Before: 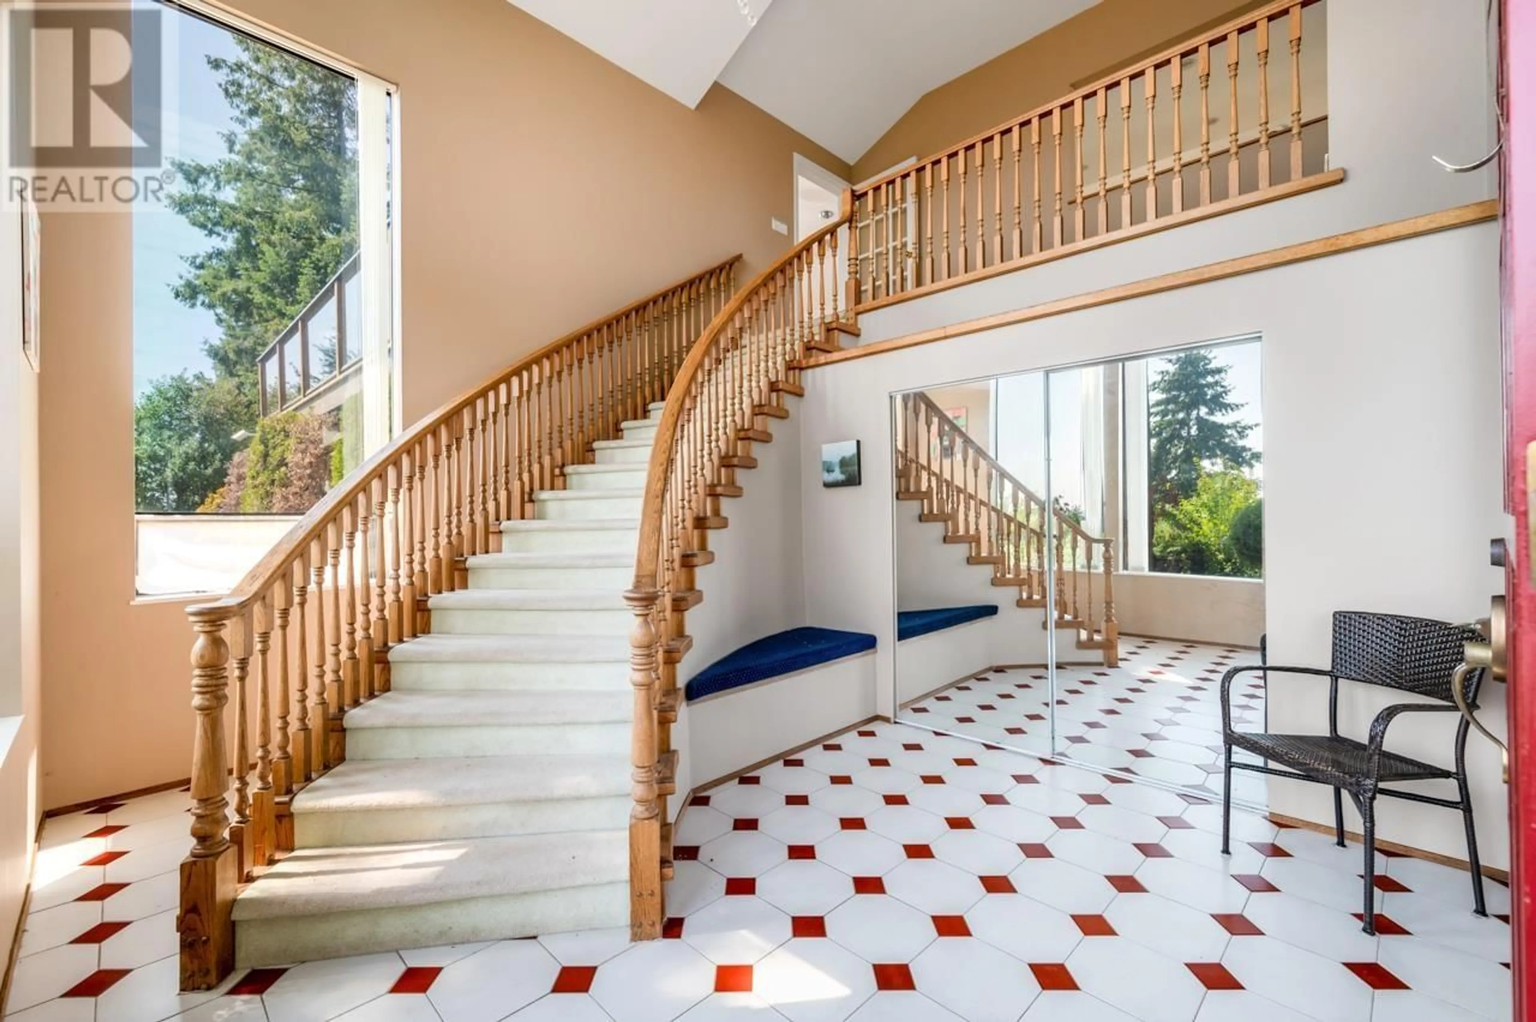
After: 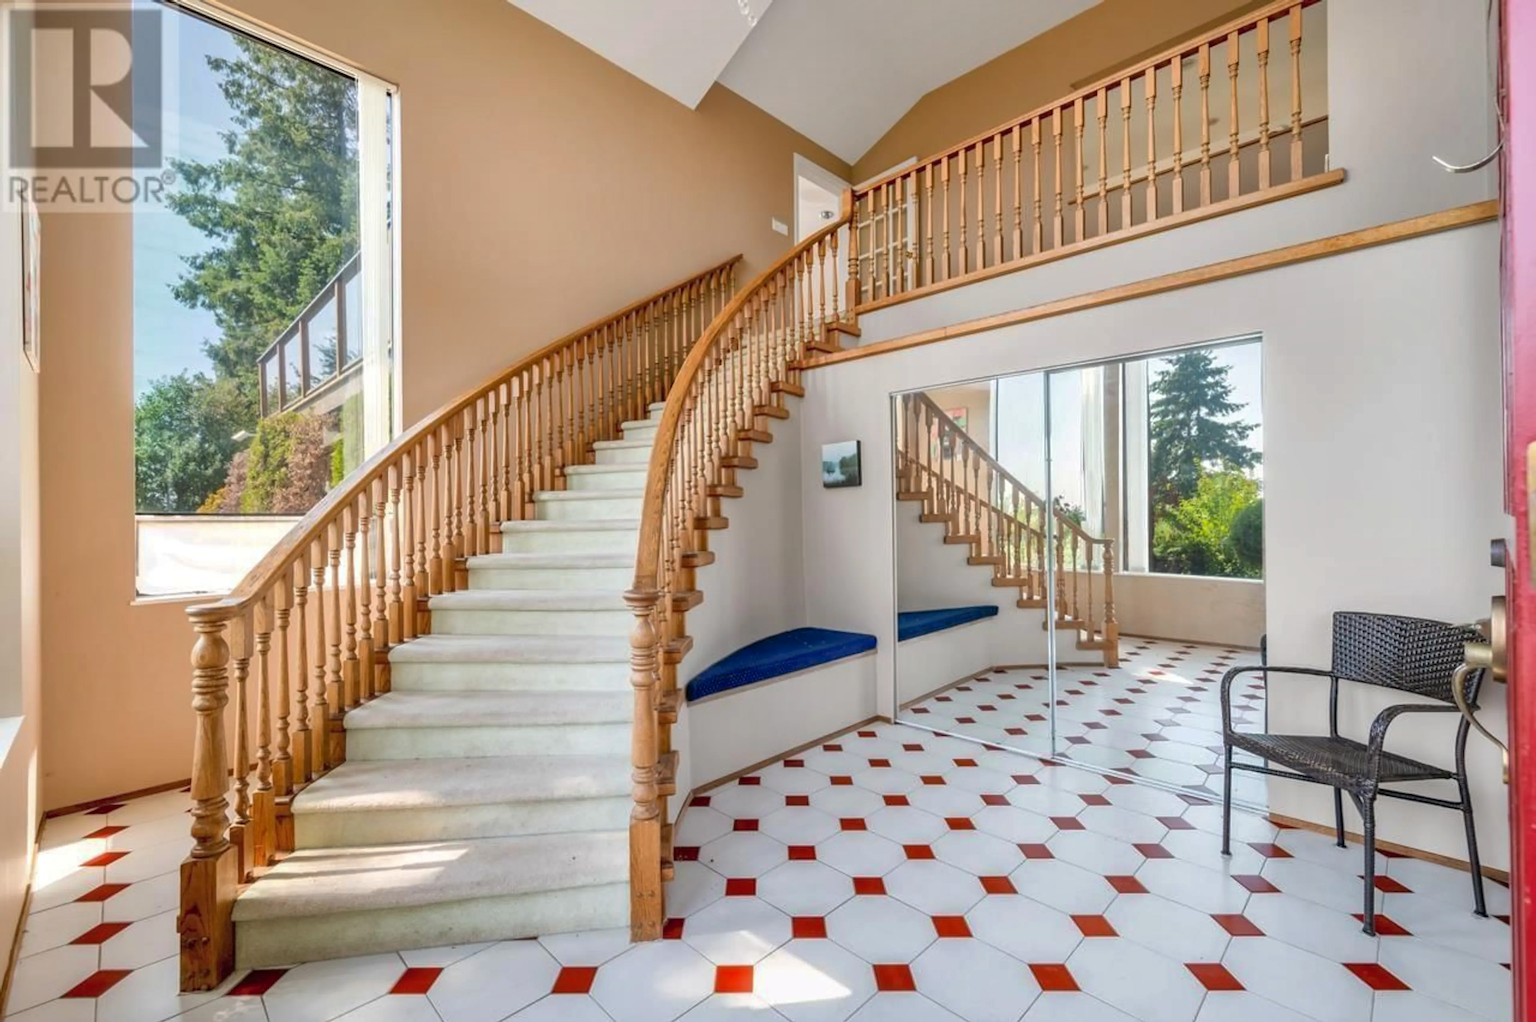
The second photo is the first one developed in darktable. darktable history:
shadows and highlights: highlights color adjustment 89.22%
